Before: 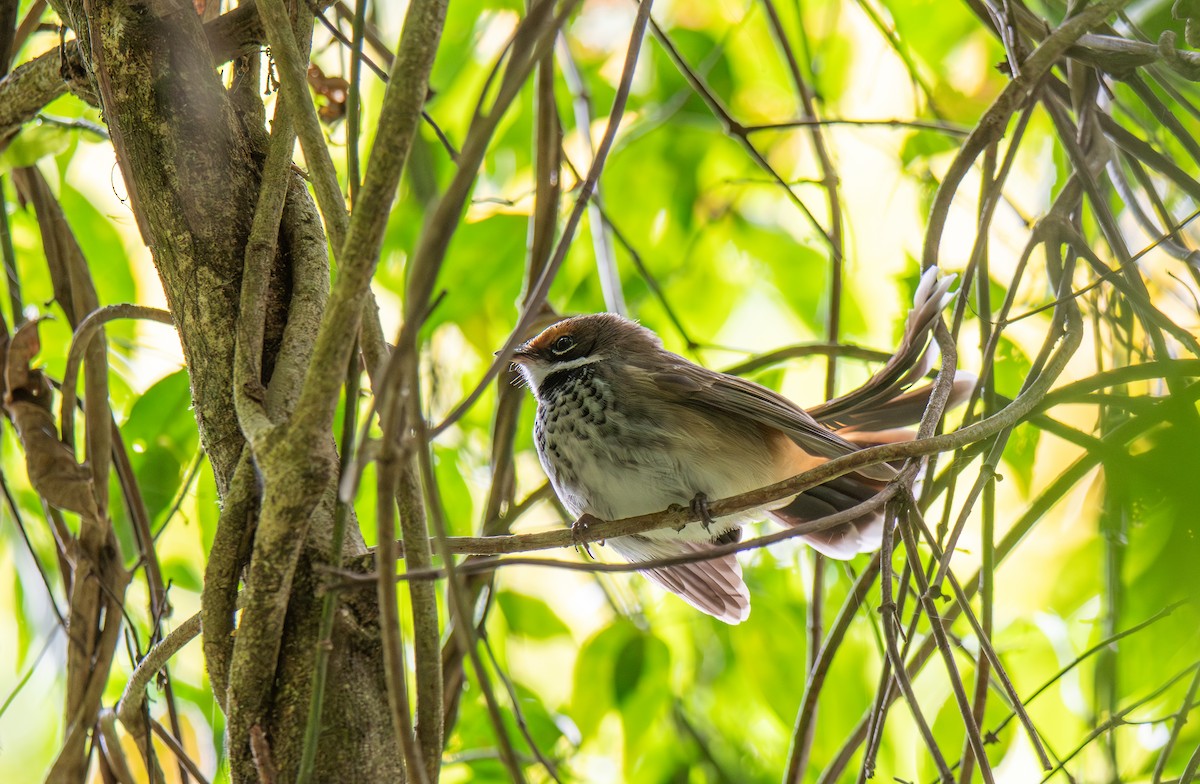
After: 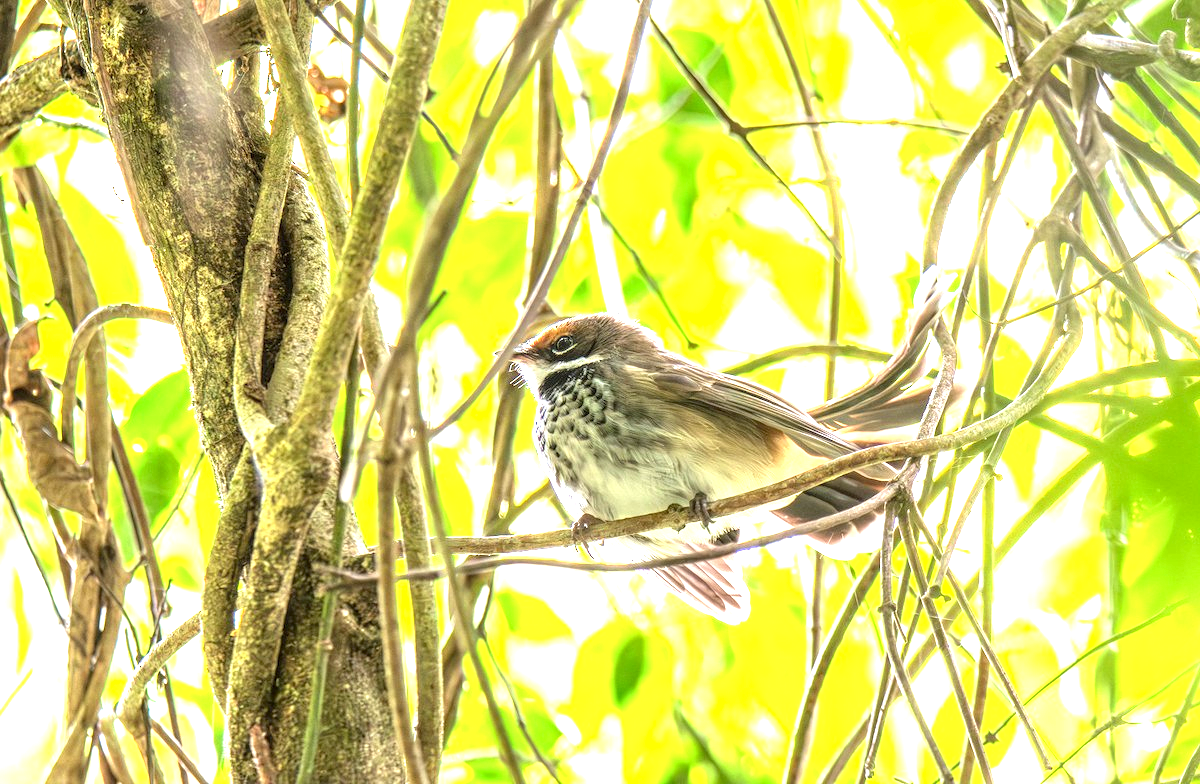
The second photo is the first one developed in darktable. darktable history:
local contrast: detail 130%
exposure: black level correction 0.001, exposure 1.726 EV, compensate highlight preservation false
